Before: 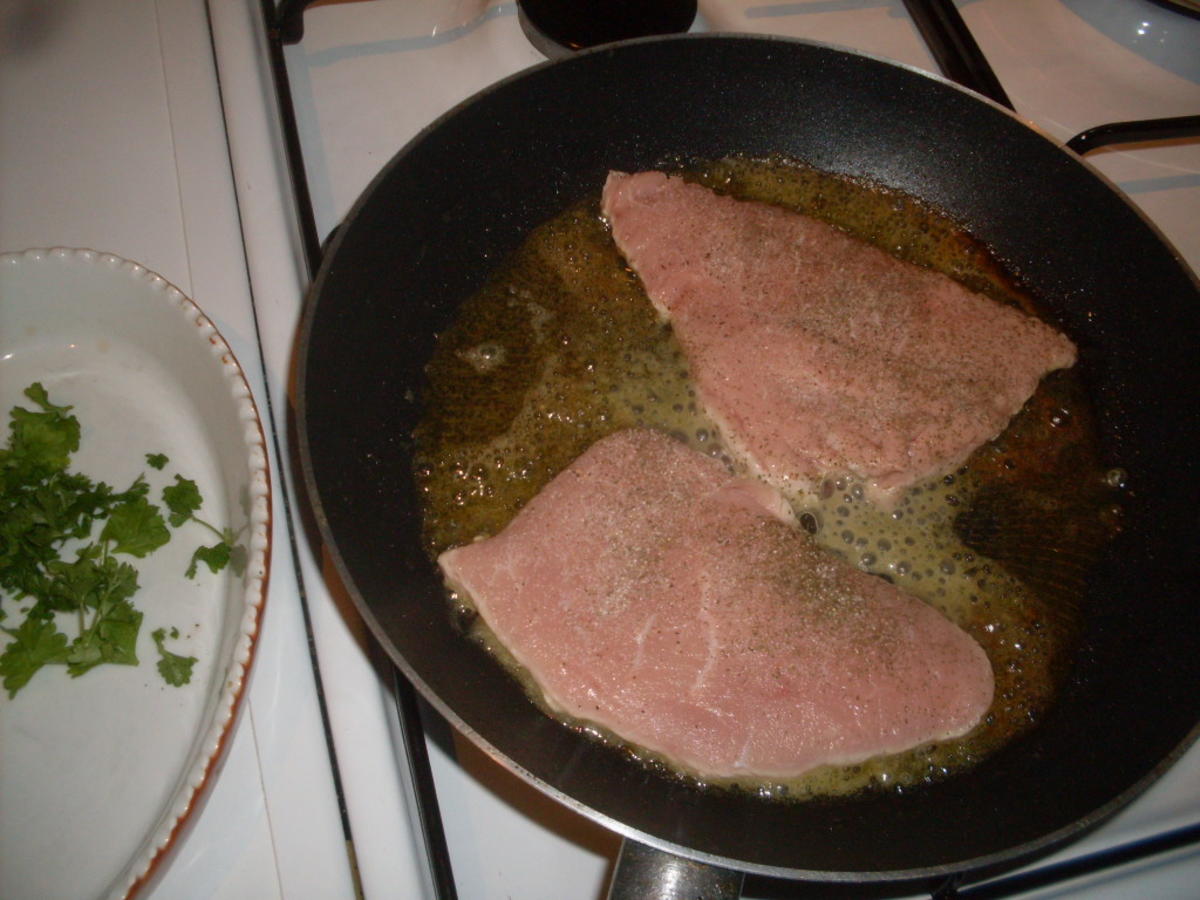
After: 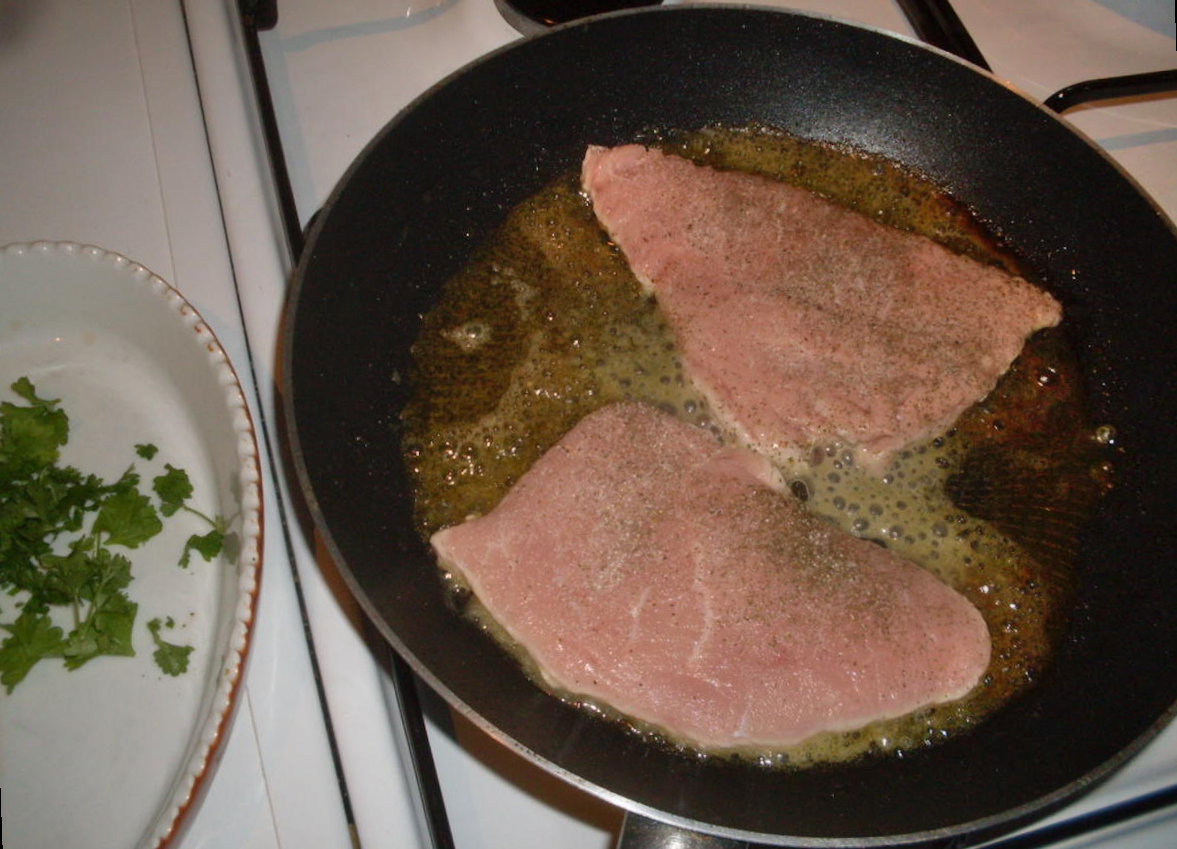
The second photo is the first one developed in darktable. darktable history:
rotate and perspective: rotation -2°, crop left 0.022, crop right 0.978, crop top 0.049, crop bottom 0.951
shadows and highlights: low approximation 0.01, soften with gaussian
